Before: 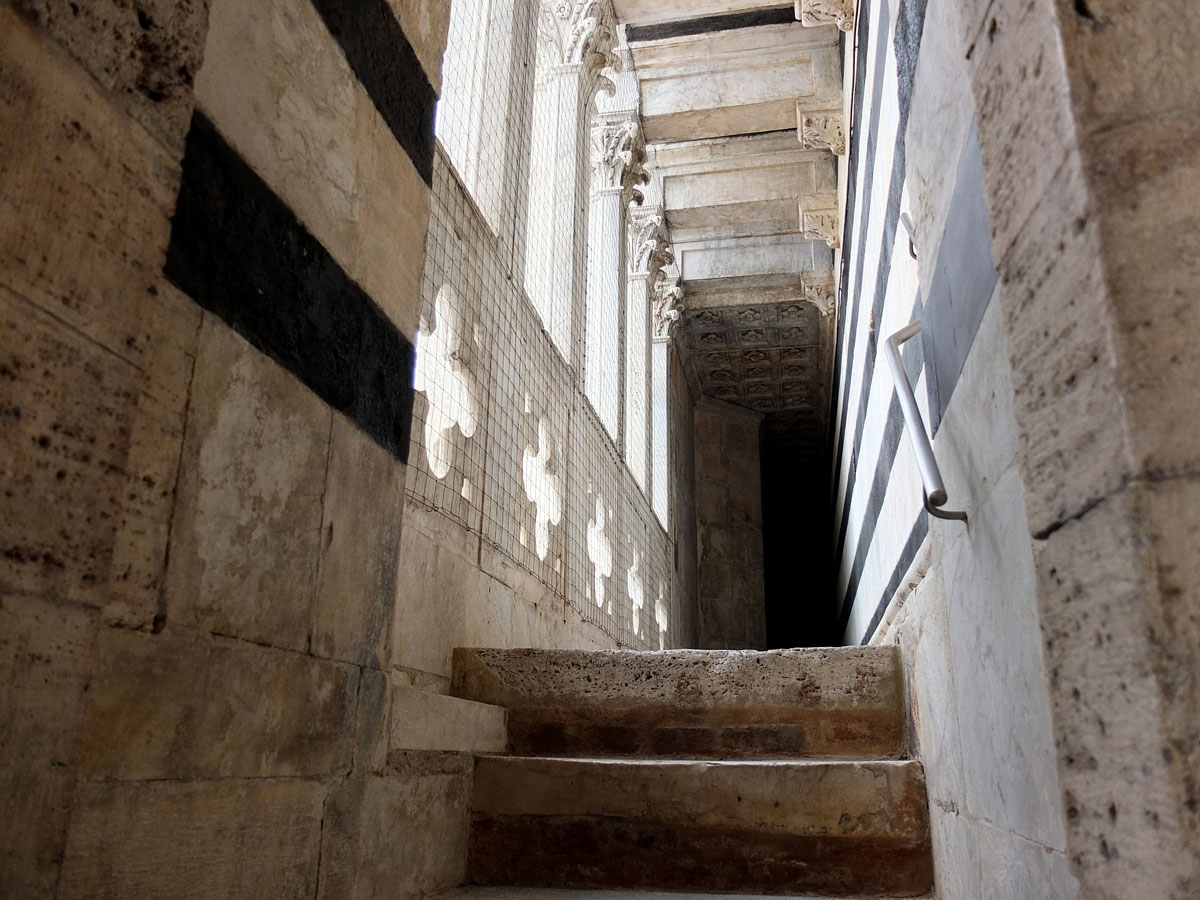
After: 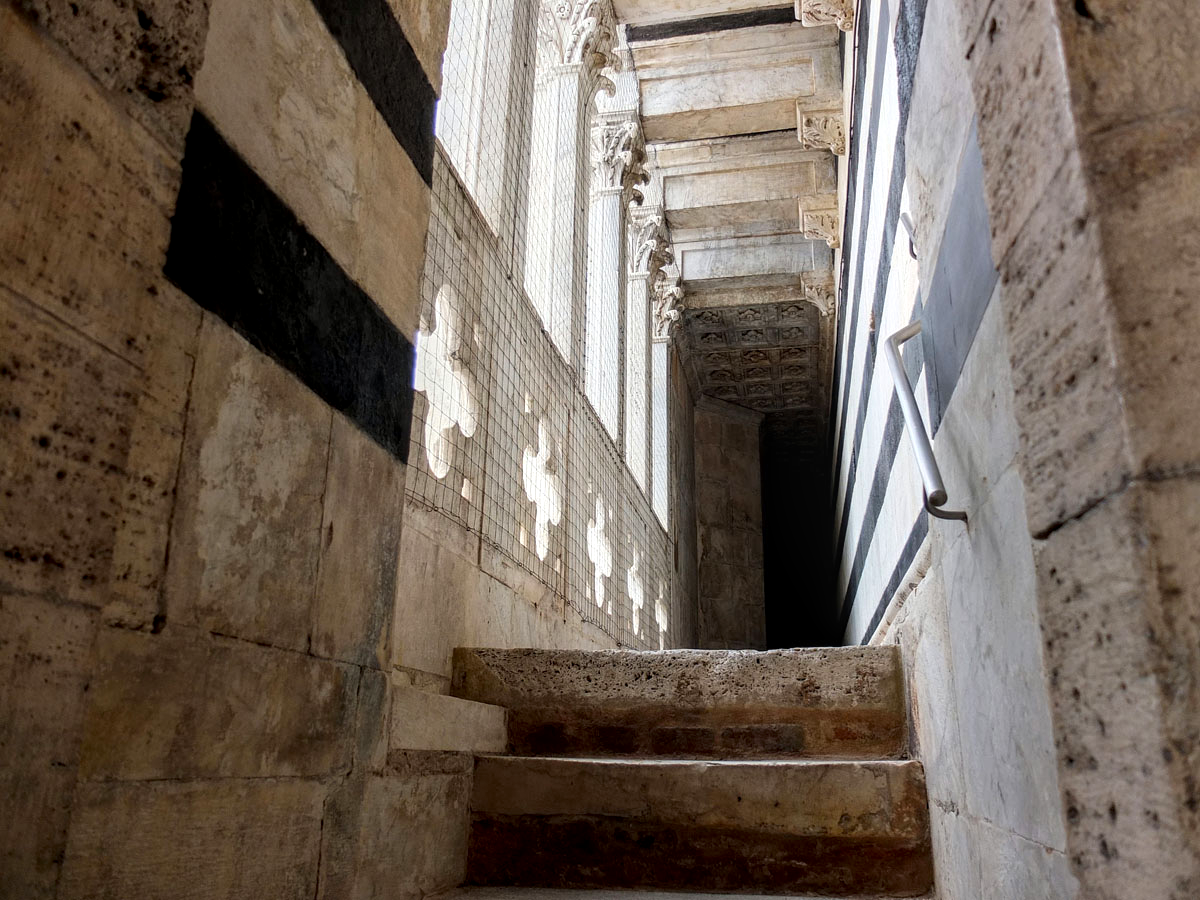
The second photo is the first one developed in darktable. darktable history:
local contrast: on, module defaults
contrast brightness saturation: contrast 0.036, saturation 0.157
